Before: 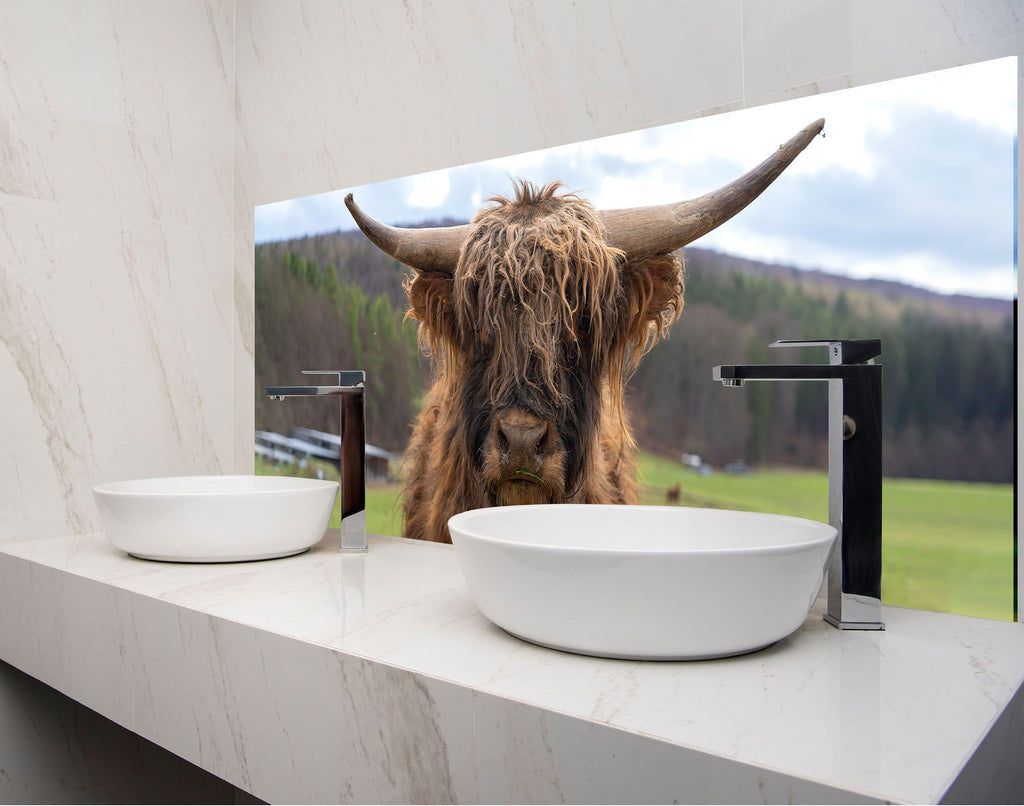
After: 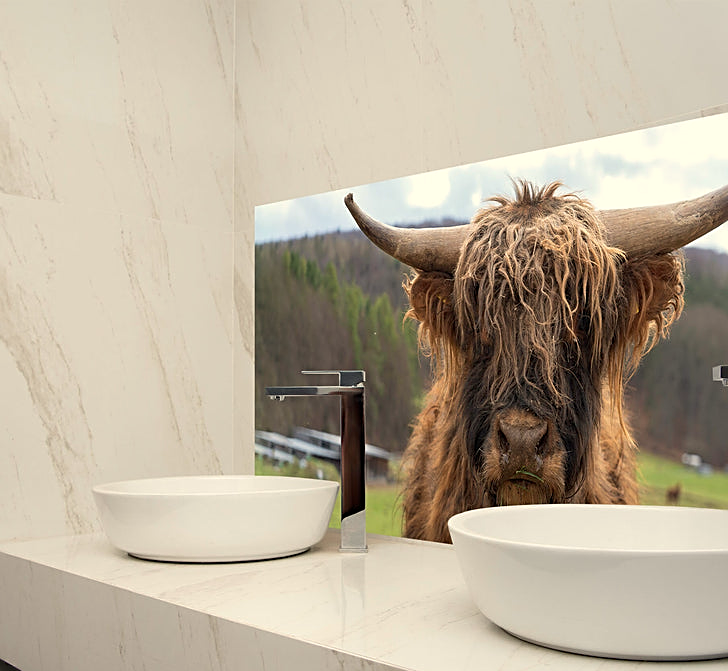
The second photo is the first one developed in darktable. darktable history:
crop: right 28.885%, bottom 16.626%
sharpen: on, module defaults
white balance: red 1.029, blue 0.92
